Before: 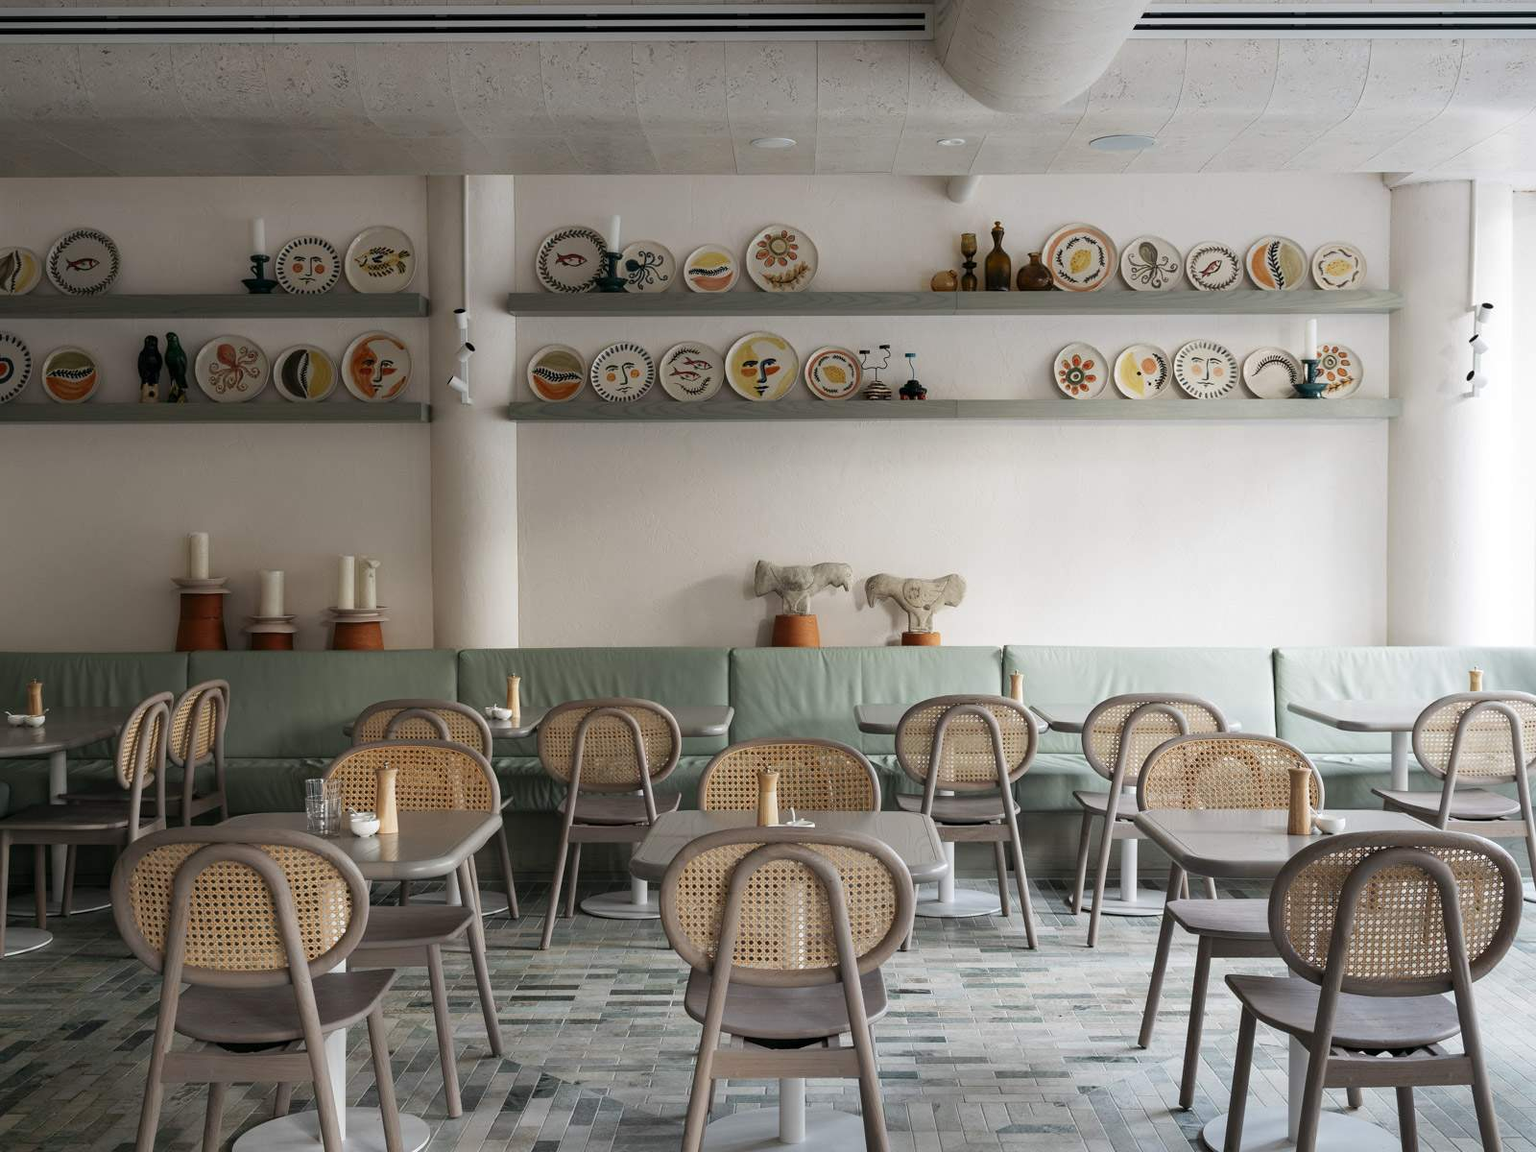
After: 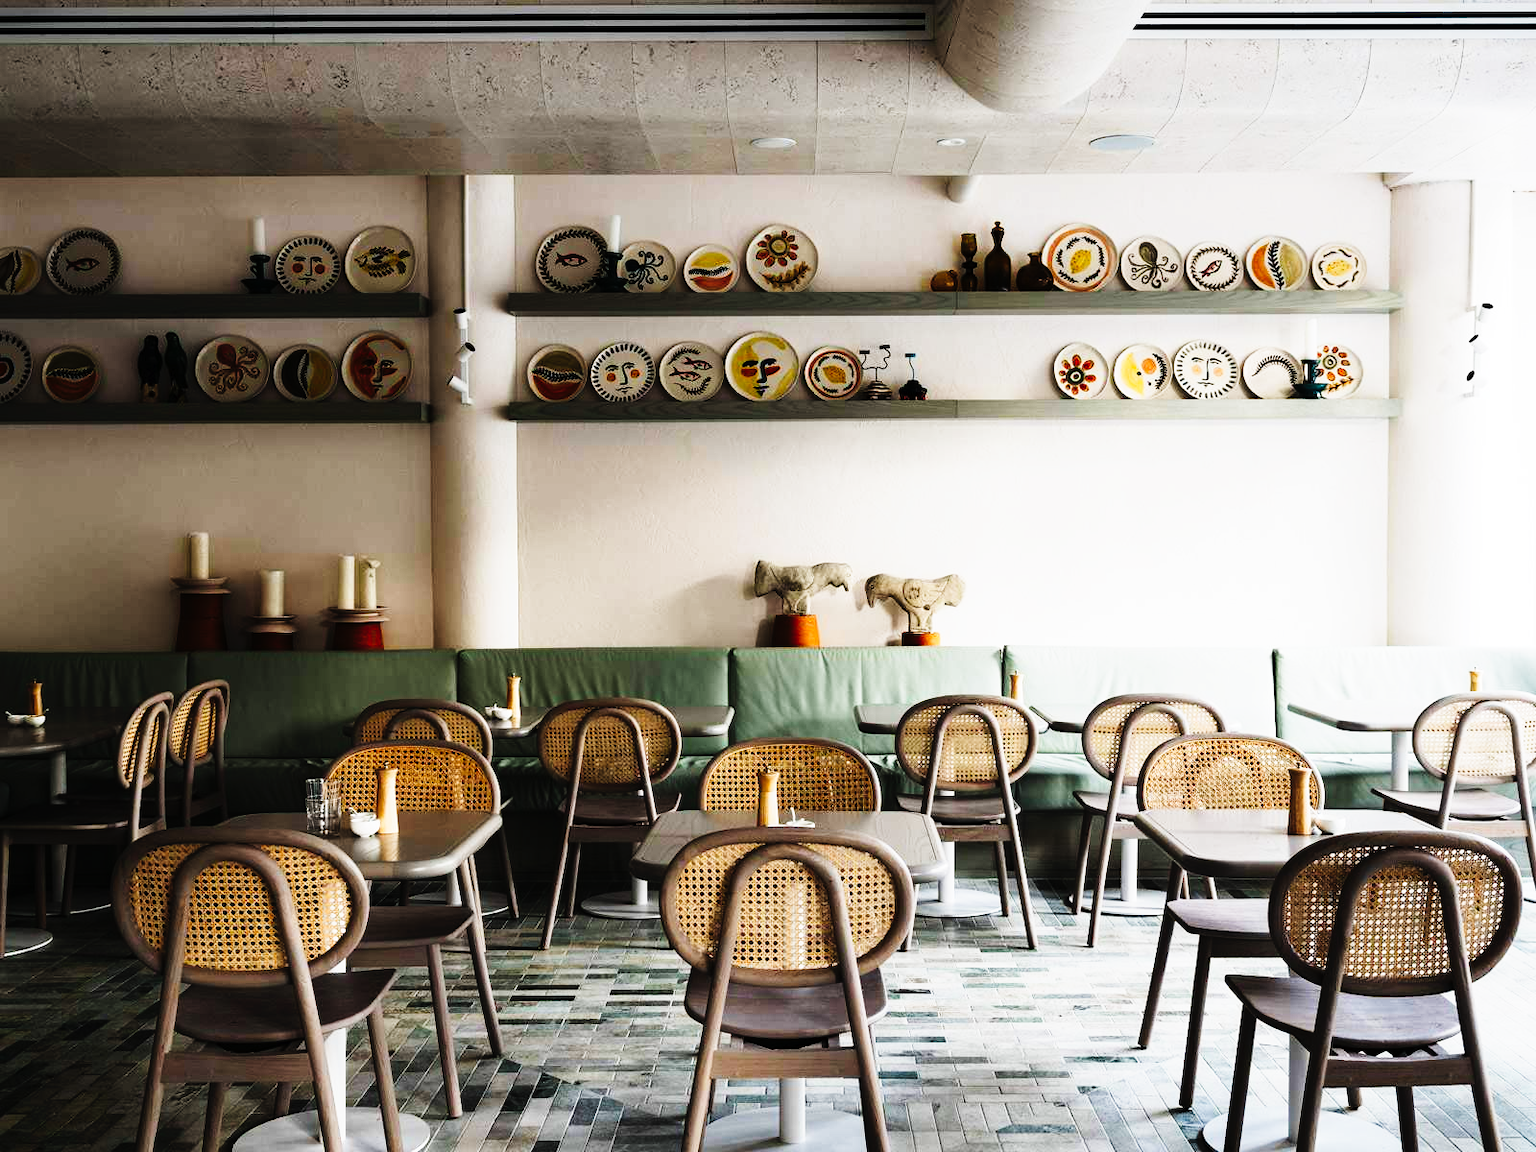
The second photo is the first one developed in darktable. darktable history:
tone curve: curves: ch0 [(0, 0) (0.003, 0.005) (0.011, 0.008) (0.025, 0.01) (0.044, 0.014) (0.069, 0.017) (0.1, 0.022) (0.136, 0.028) (0.177, 0.037) (0.224, 0.049) (0.277, 0.091) (0.335, 0.168) (0.399, 0.292) (0.468, 0.463) (0.543, 0.637) (0.623, 0.792) (0.709, 0.903) (0.801, 0.963) (0.898, 0.985) (1, 1)], preserve colors none
